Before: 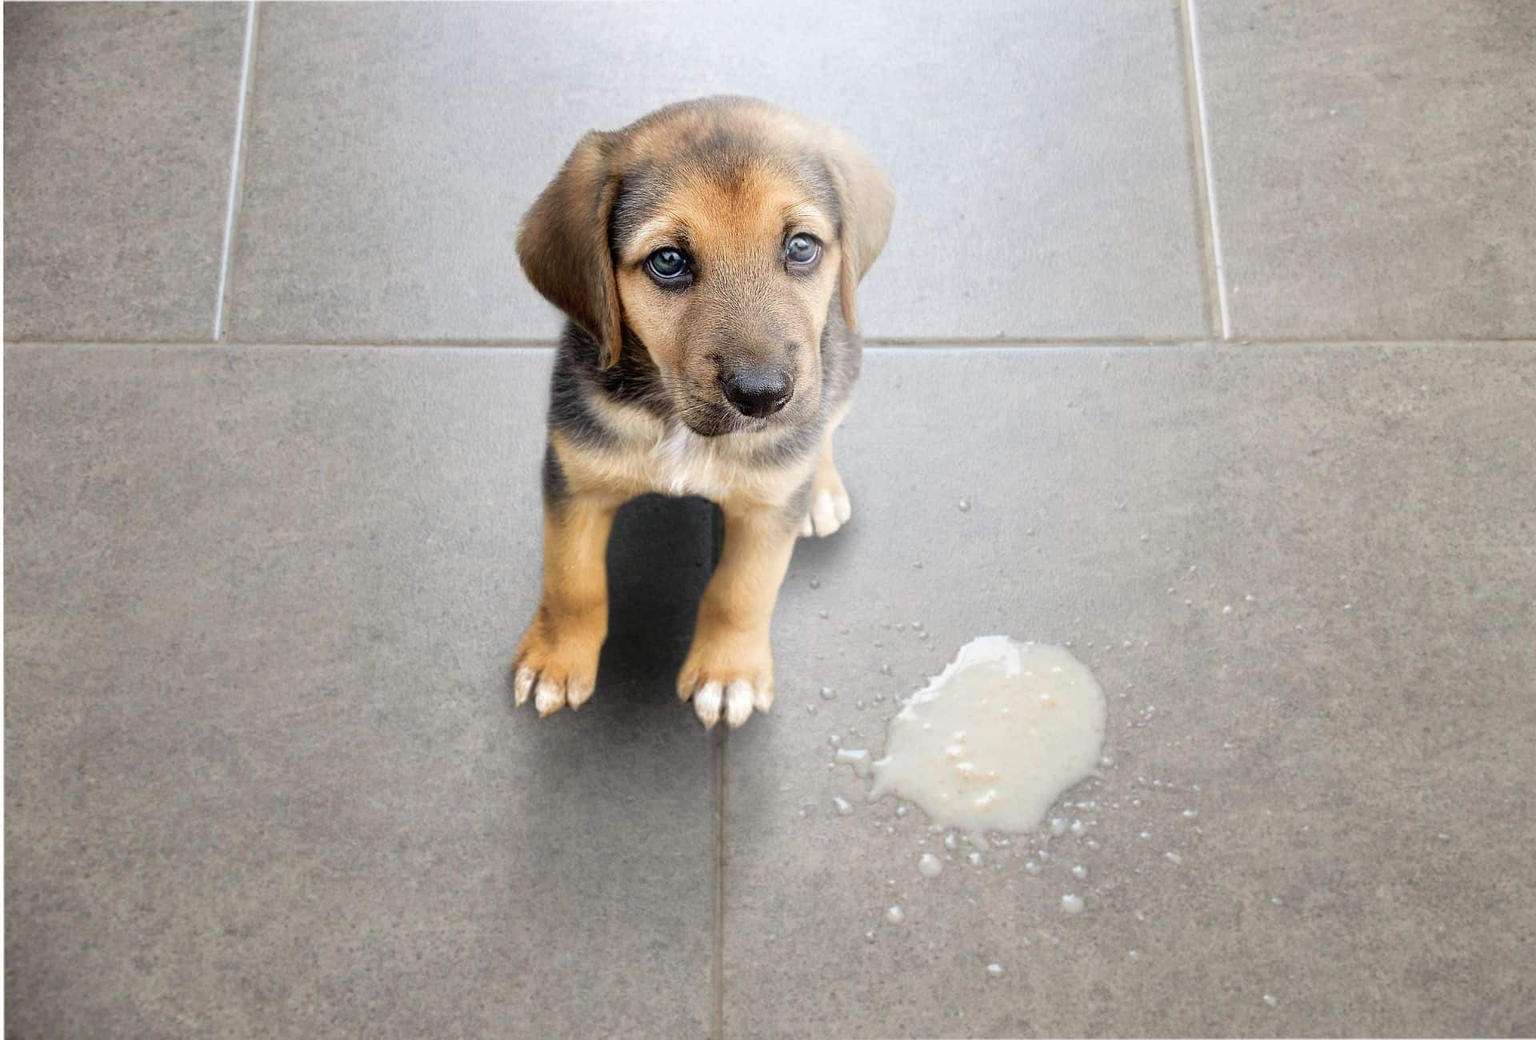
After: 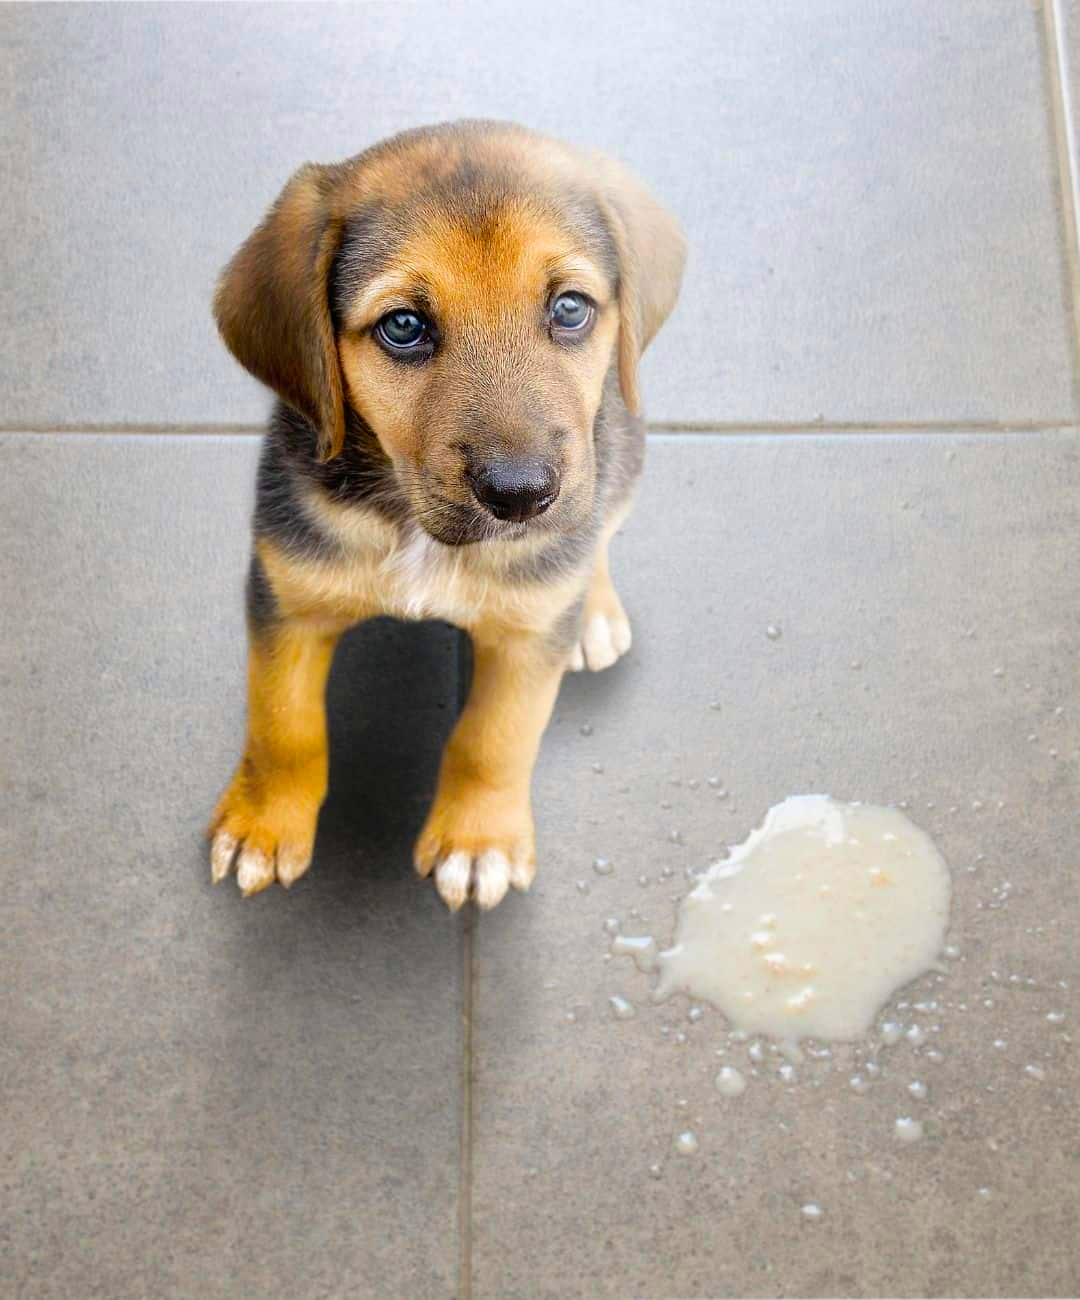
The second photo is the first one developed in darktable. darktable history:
crop and rotate: left 22.516%, right 21.234%
color balance rgb: linear chroma grading › global chroma 15%, perceptual saturation grading › global saturation 30%
